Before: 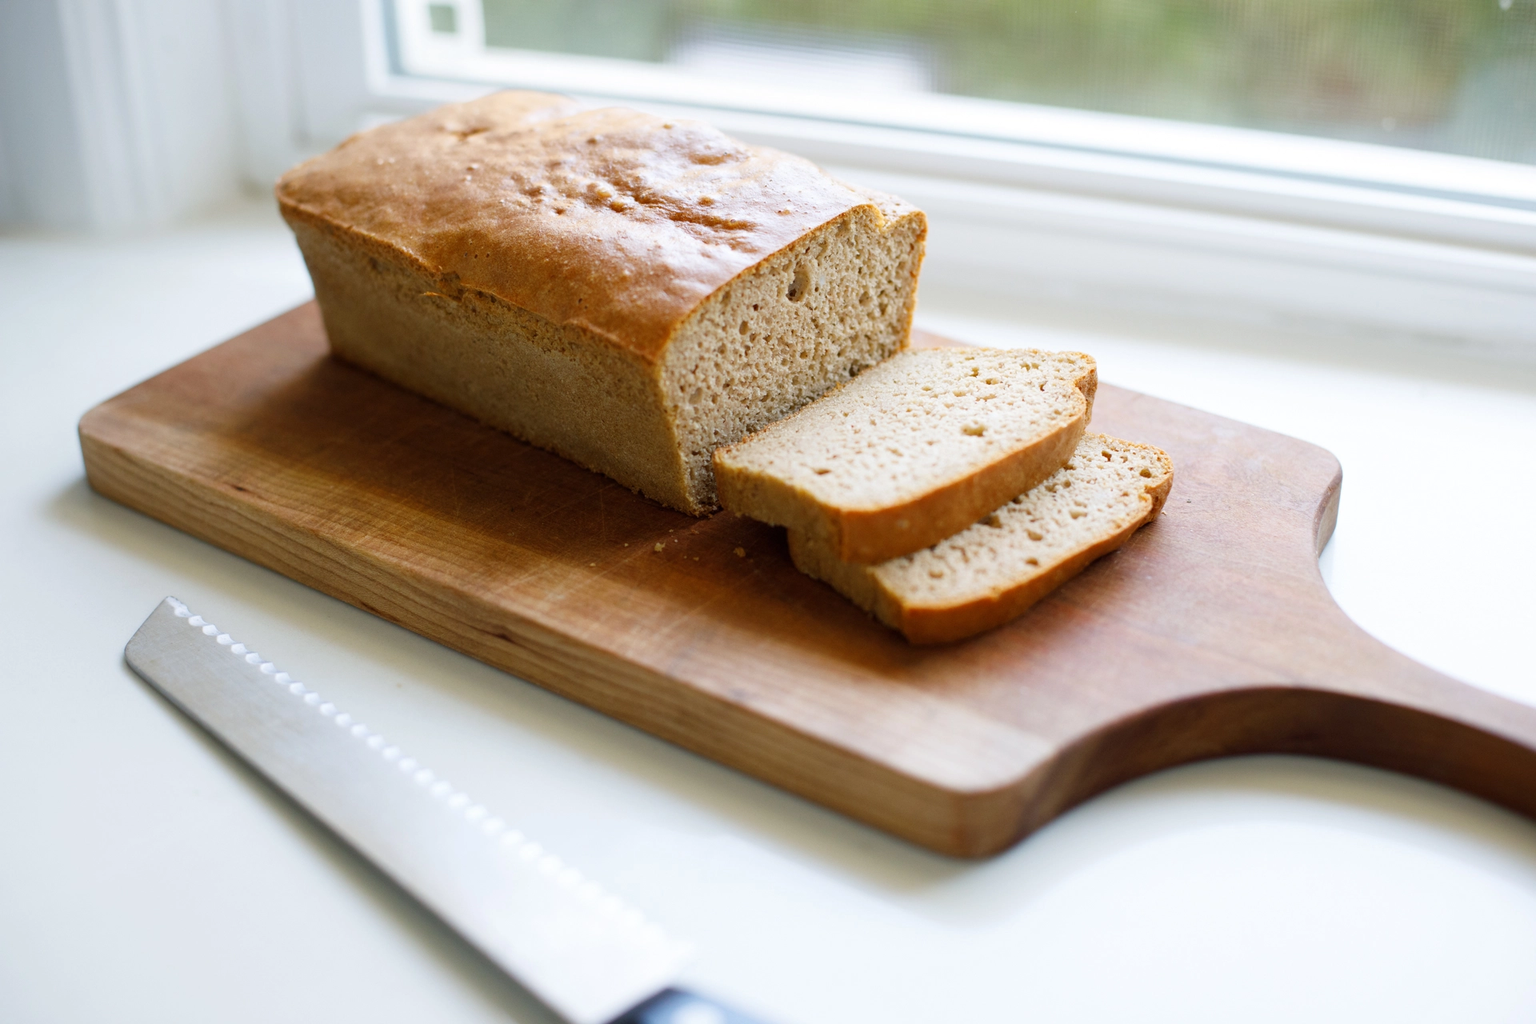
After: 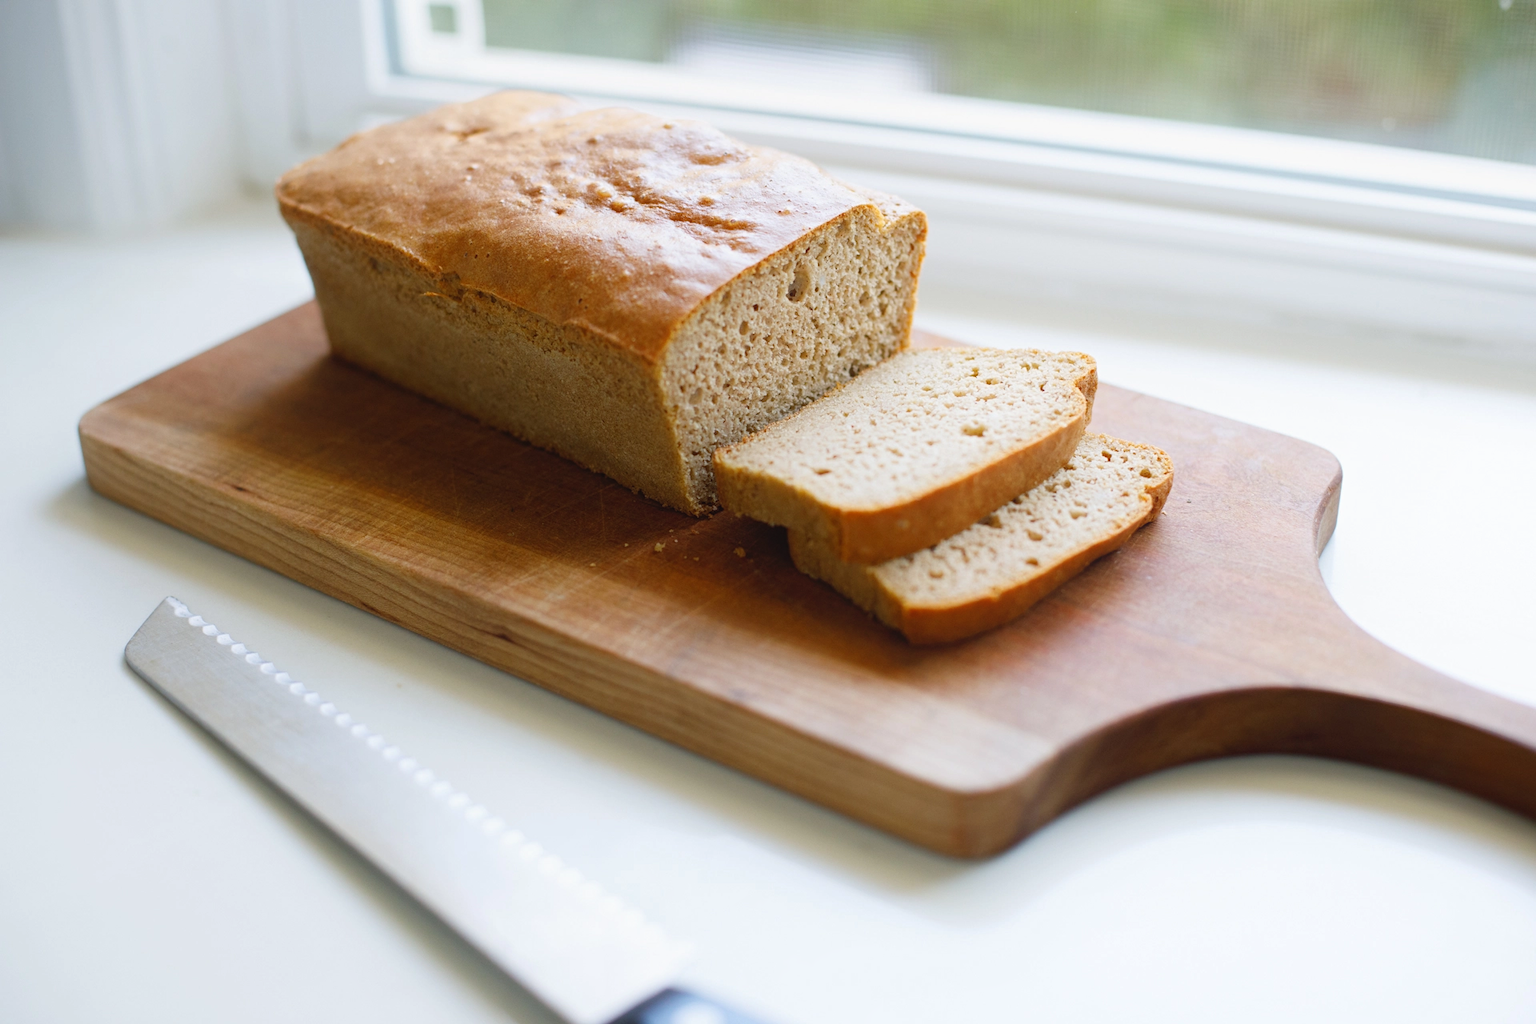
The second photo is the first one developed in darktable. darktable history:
contrast equalizer: y [[0.439, 0.44, 0.442, 0.457, 0.493, 0.498], [0.5 ×6], [0.5 ×6], [0 ×6], [0 ×6]], mix 0.59
tone equalizer: on, module defaults
